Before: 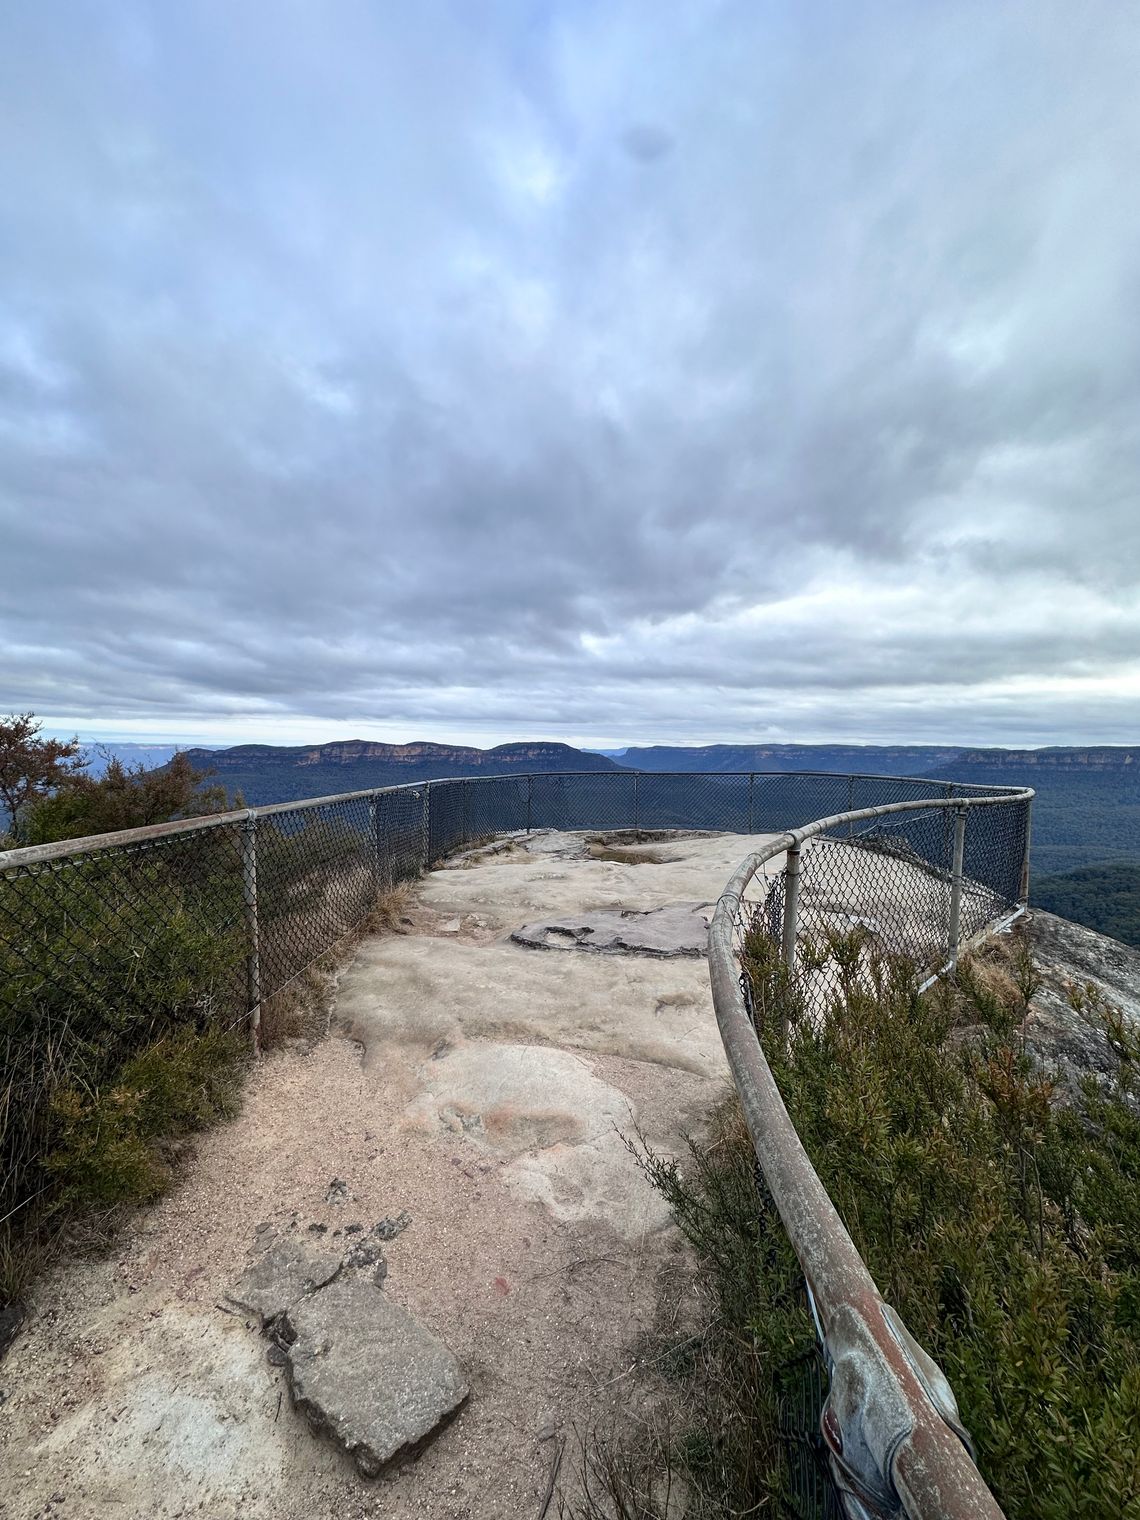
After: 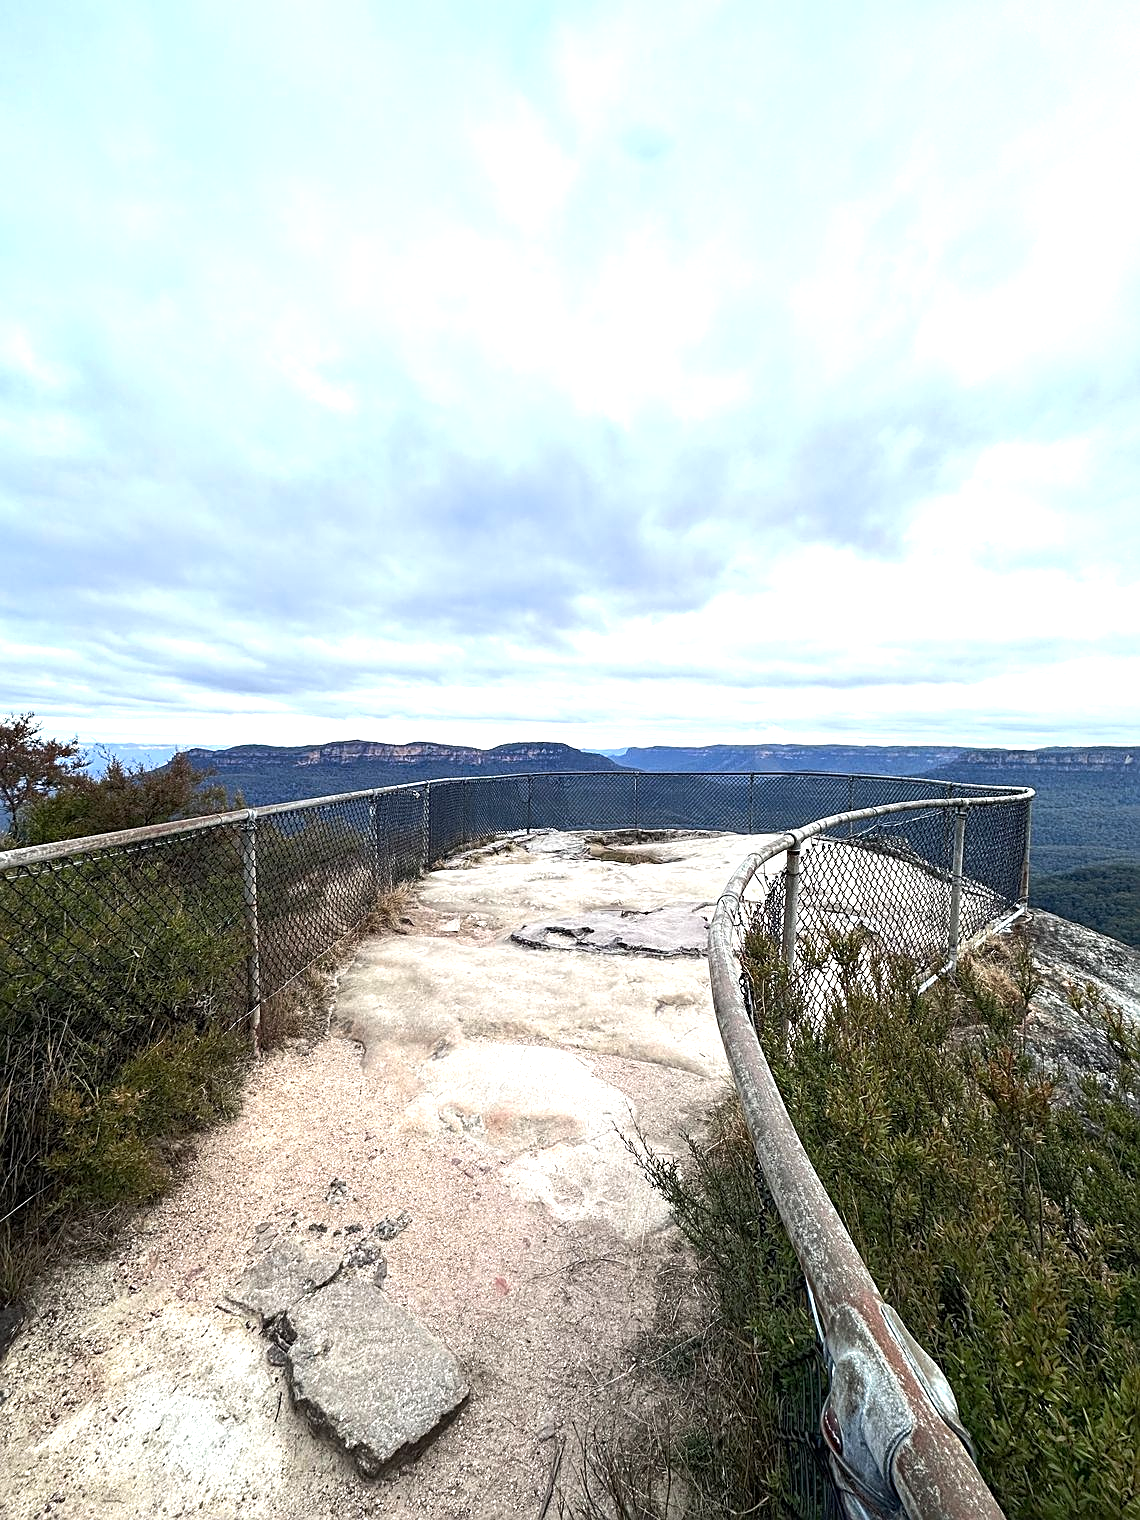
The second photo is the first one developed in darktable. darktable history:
tone equalizer: -8 EV -0.001 EV, -7 EV 0.001 EV, -6 EV -0.002 EV, -5 EV -0.003 EV, -4 EV -0.062 EV, -3 EV -0.222 EV, -2 EV -0.267 EV, -1 EV 0.105 EV, +0 EV 0.303 EV
sharpen: on, module defaults
exposure: black level correction 0, exposure 0.7 EV, compensate exposure bias true, compensate highlight preservation false
